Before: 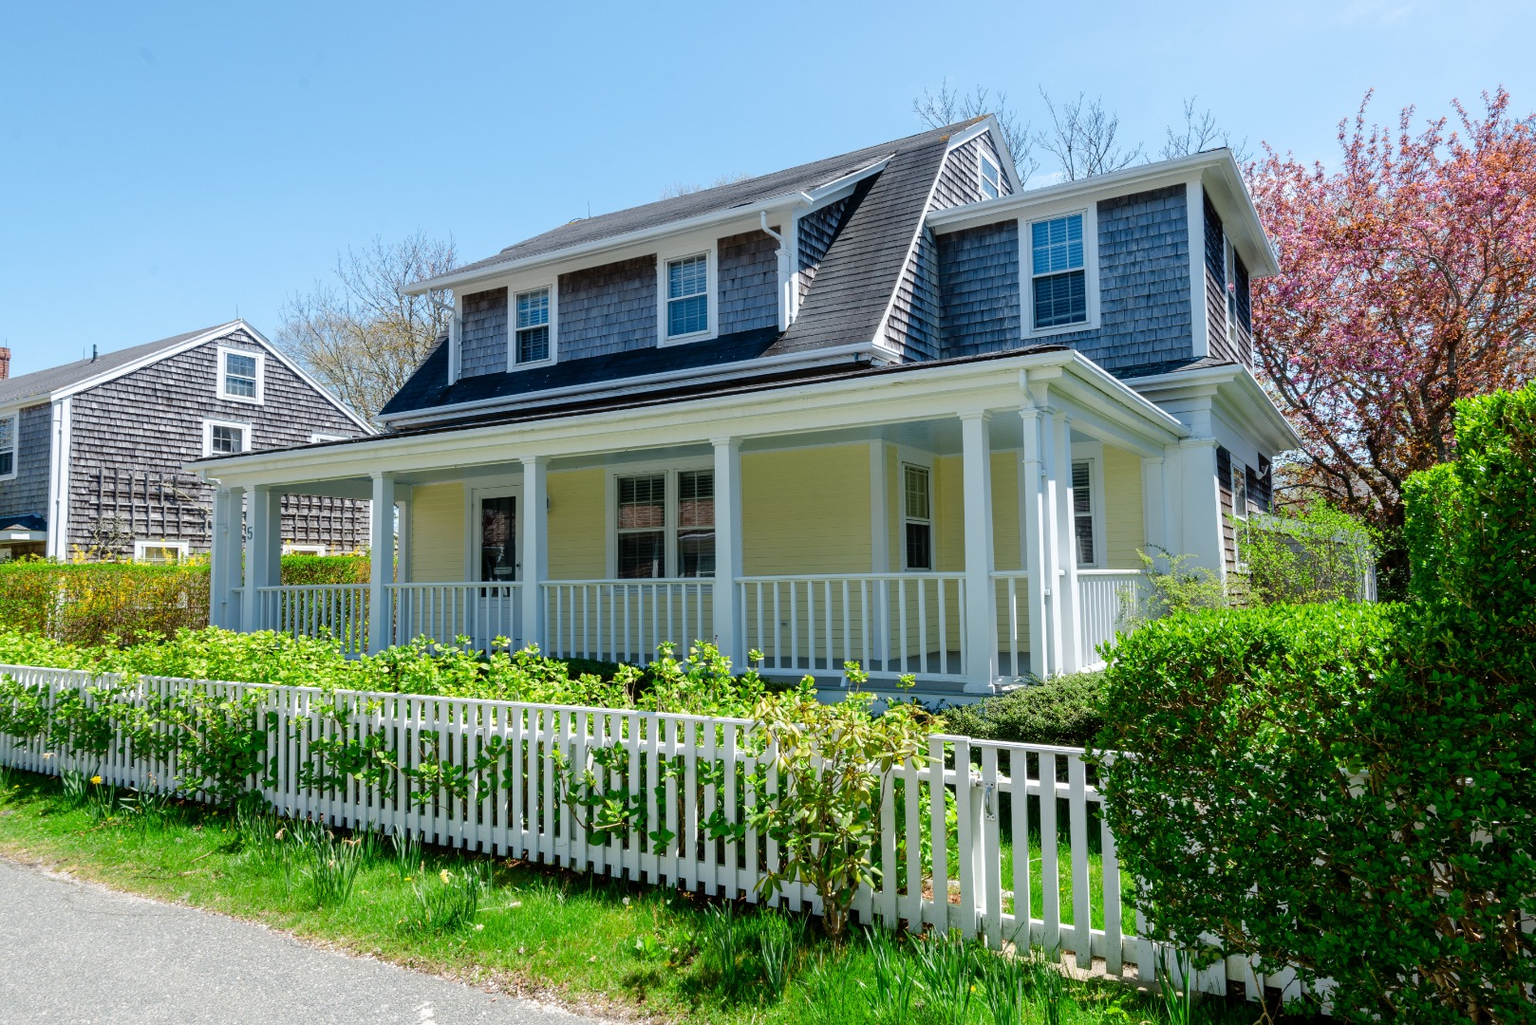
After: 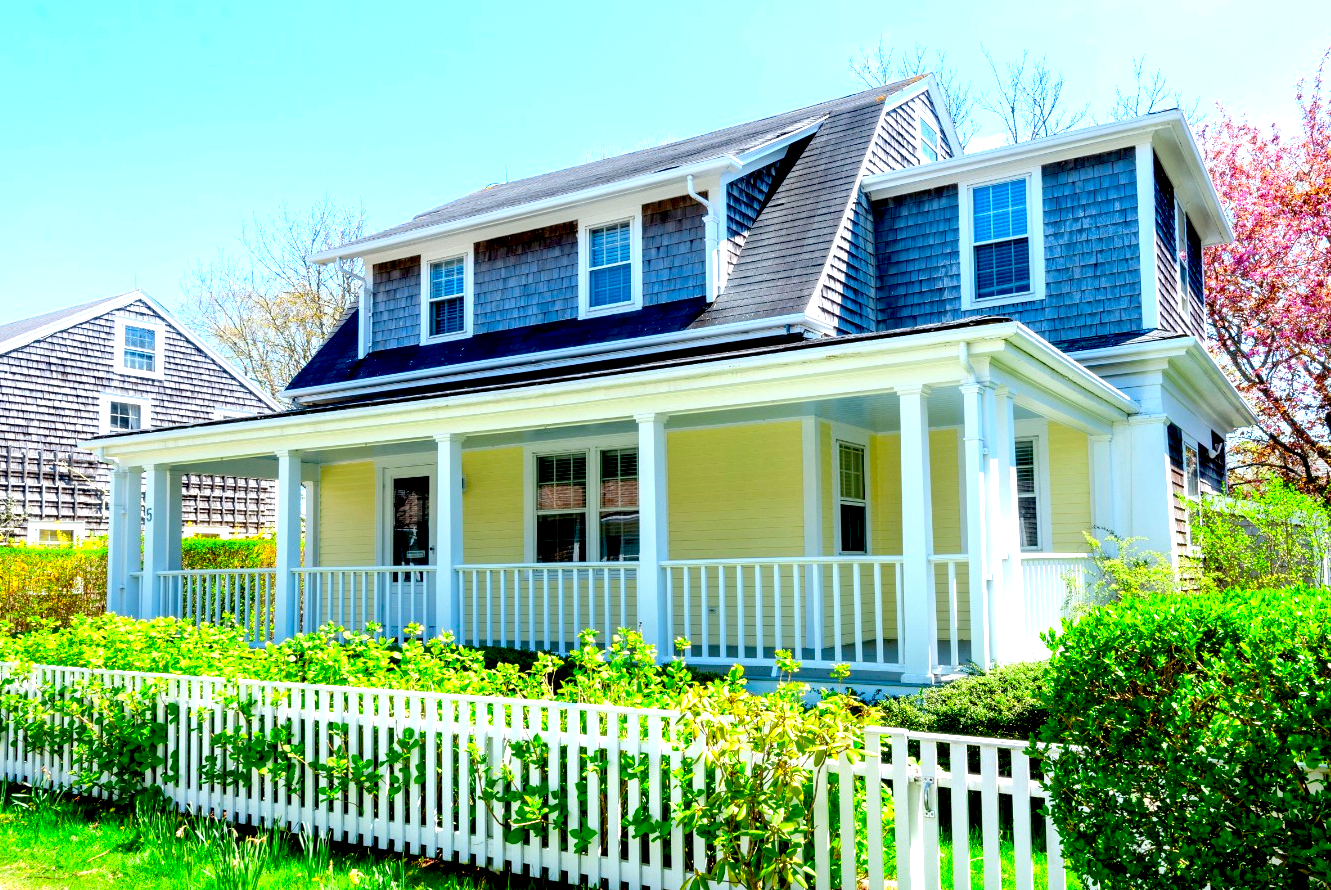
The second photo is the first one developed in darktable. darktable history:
exposure: black level correction 0.011, exposure 1.087 EV, compensate exposure bias true, compensate highlight preservation false
crop and rotate: left 7.093%, top 4.508%, right 10.616%, bottom 13.032%
color correction: highlights b* -0.041, saturation 1.37
